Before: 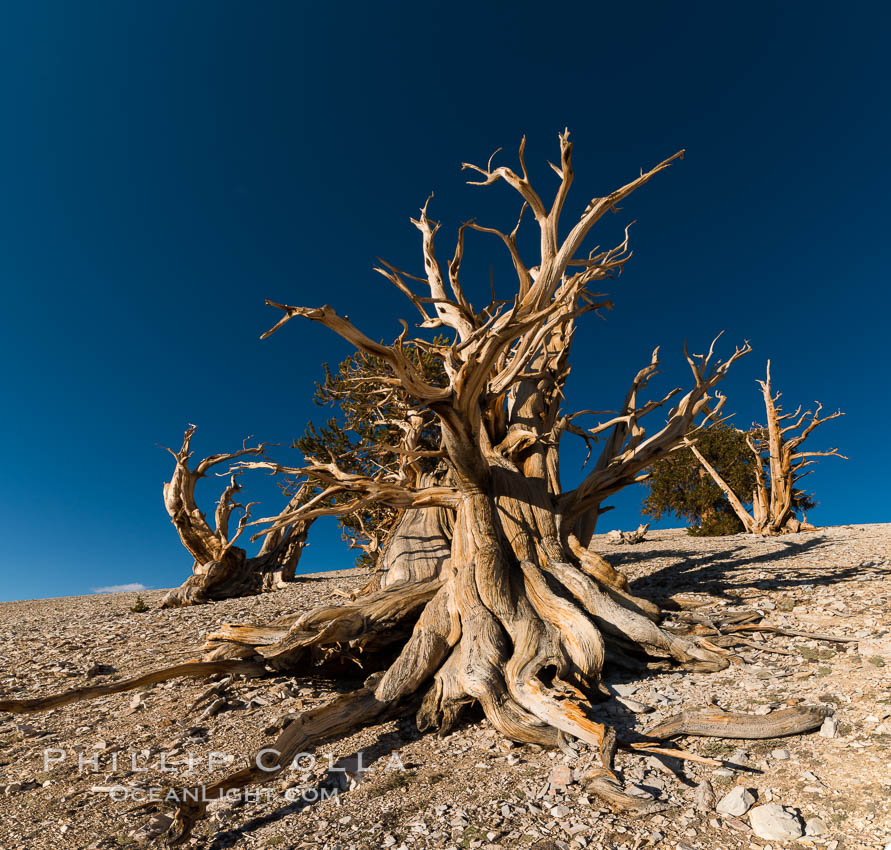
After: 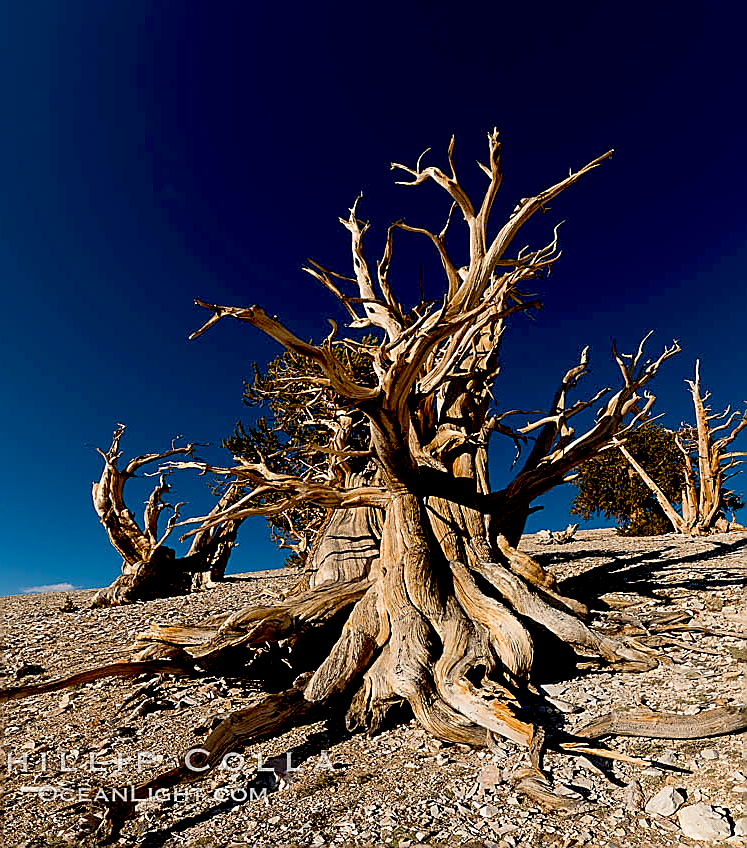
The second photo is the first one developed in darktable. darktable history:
sharpen: radius 1.4, amount 1.25, threshold 0.7
exposure: black level correction 0.029, exposure -0.073 EV, compensate highlight preservation false
crop: left 8.026%, right 7.374%
